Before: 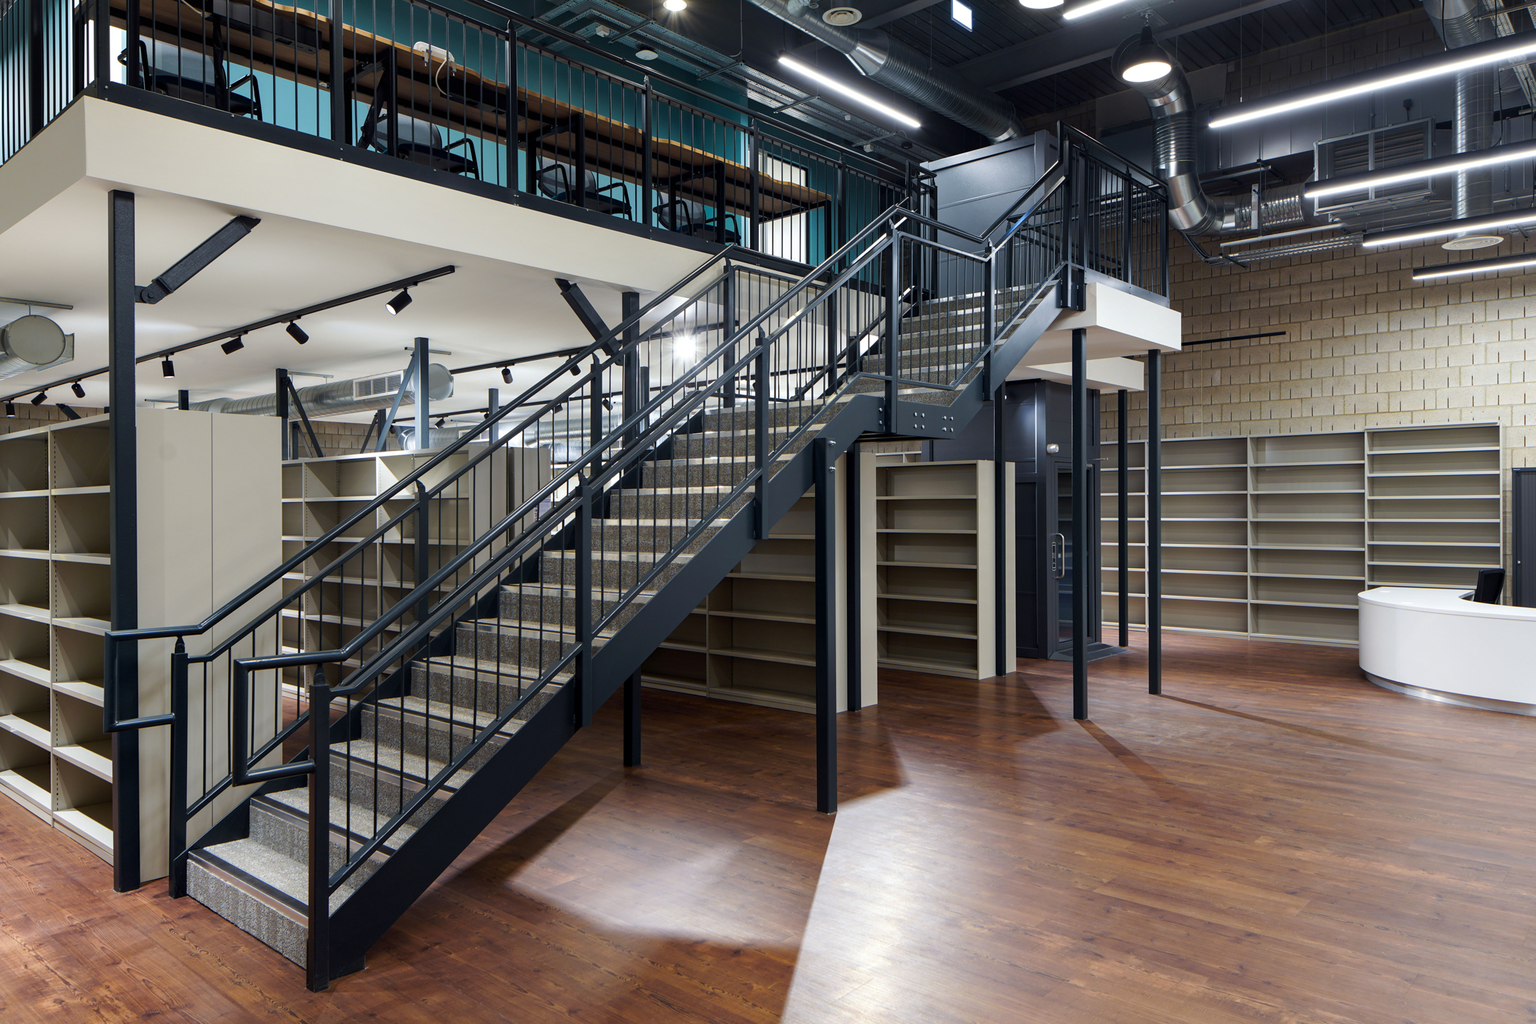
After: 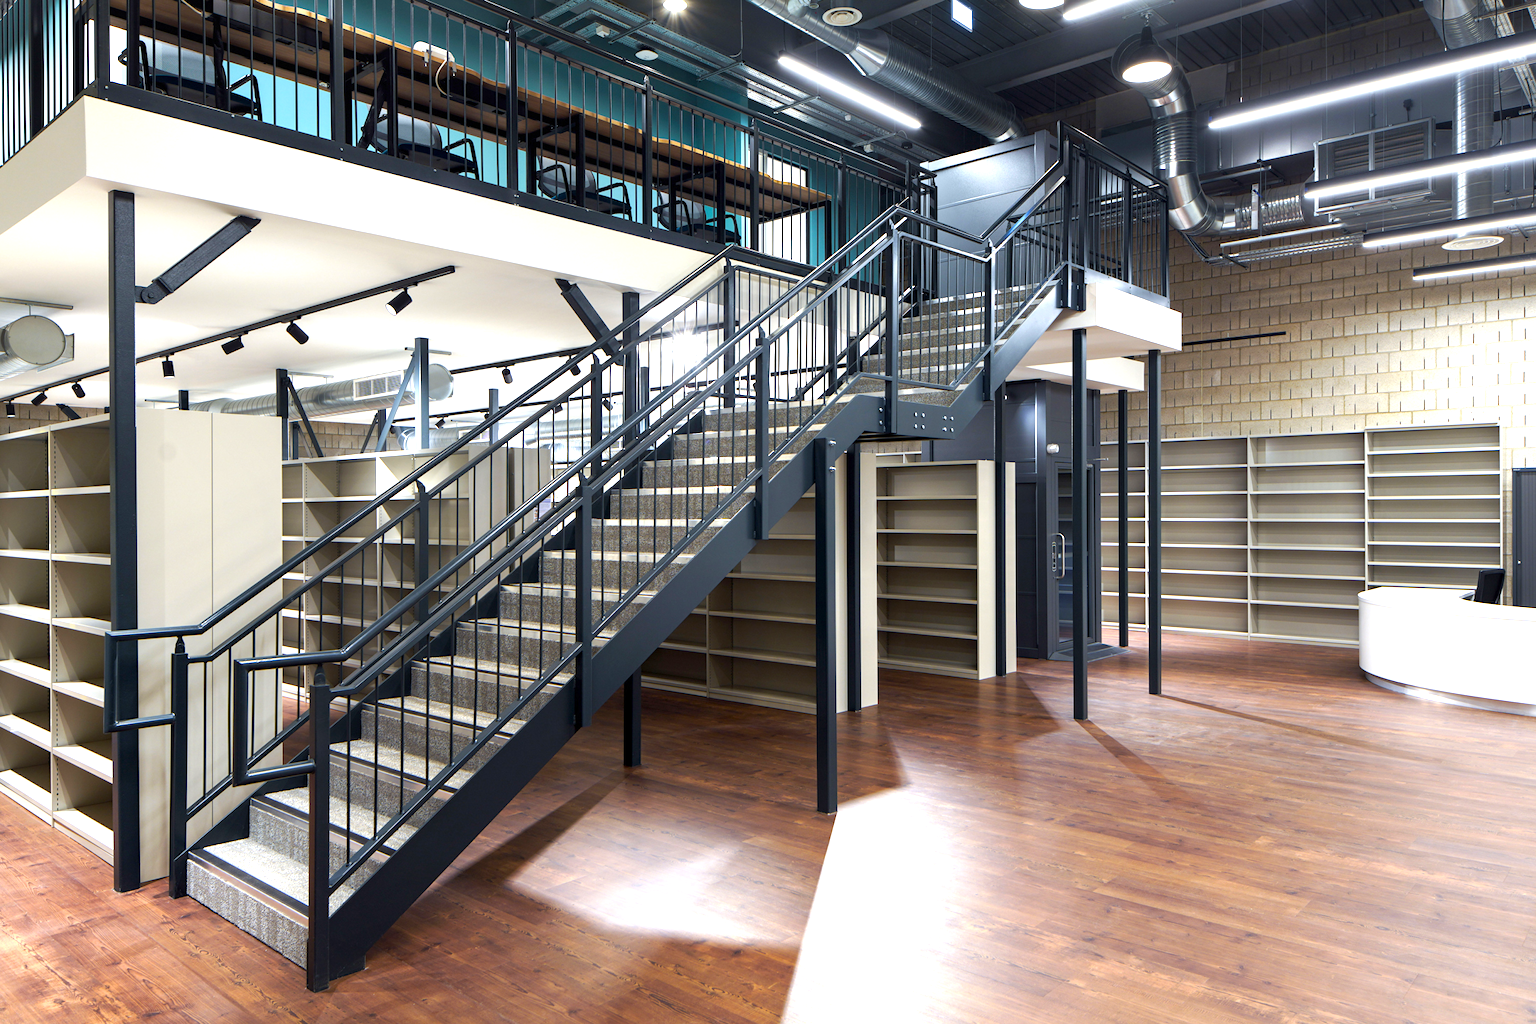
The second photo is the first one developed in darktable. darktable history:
tone equalizer: on, module defaults
exposure: exposure 1 EV, compensate highlight preservation false
